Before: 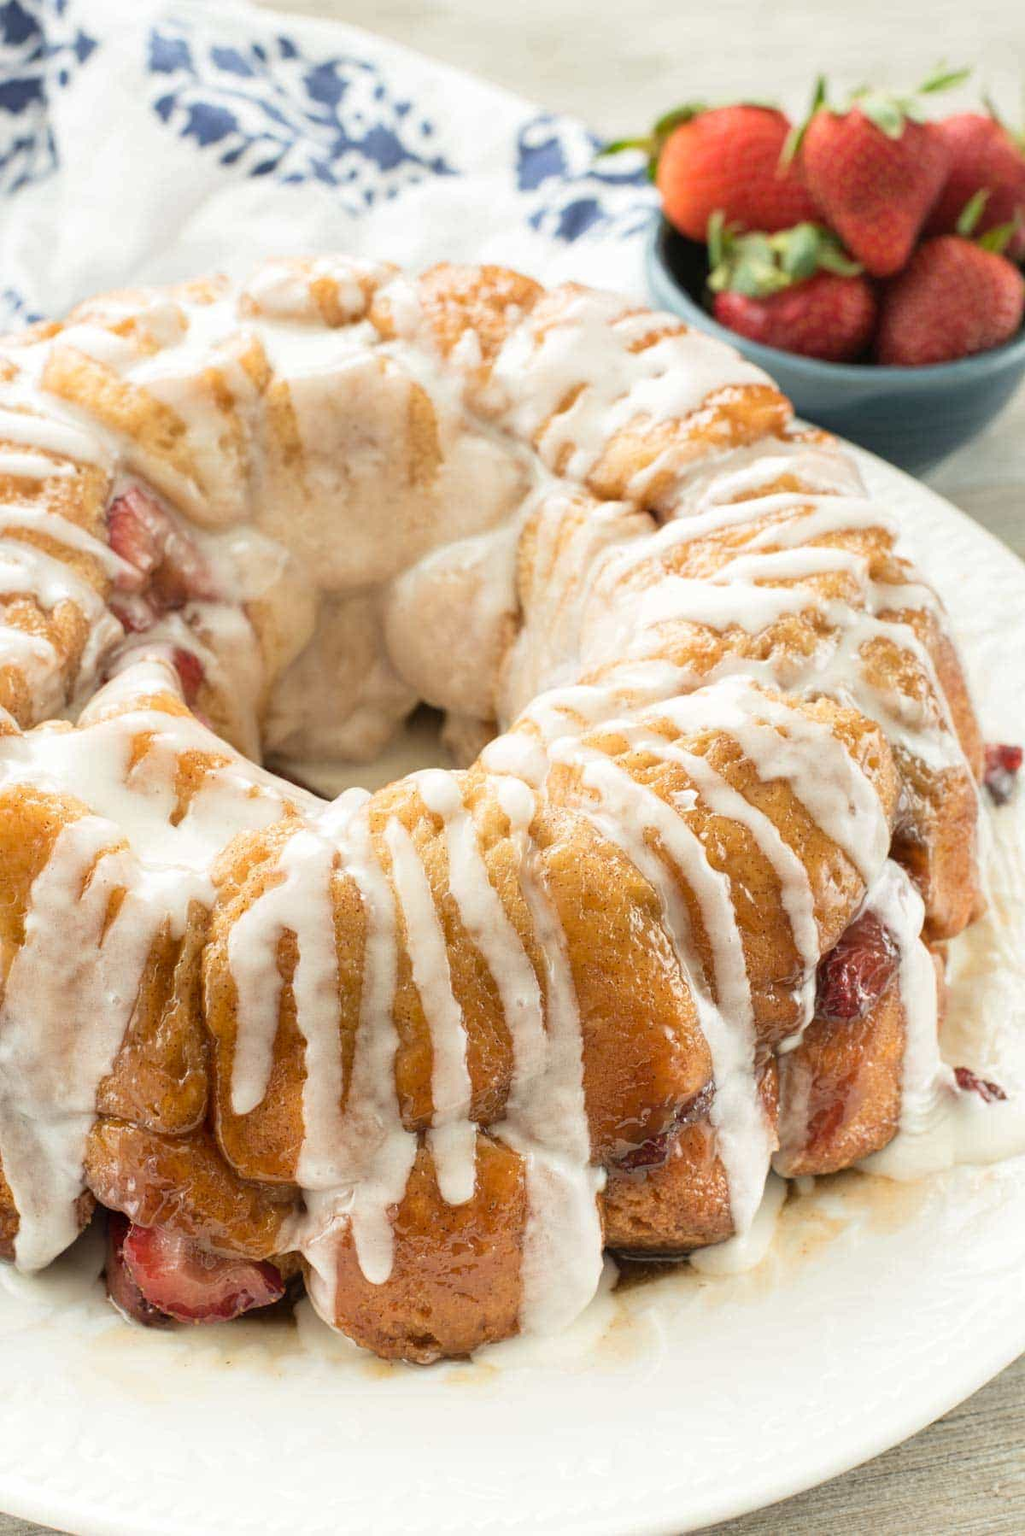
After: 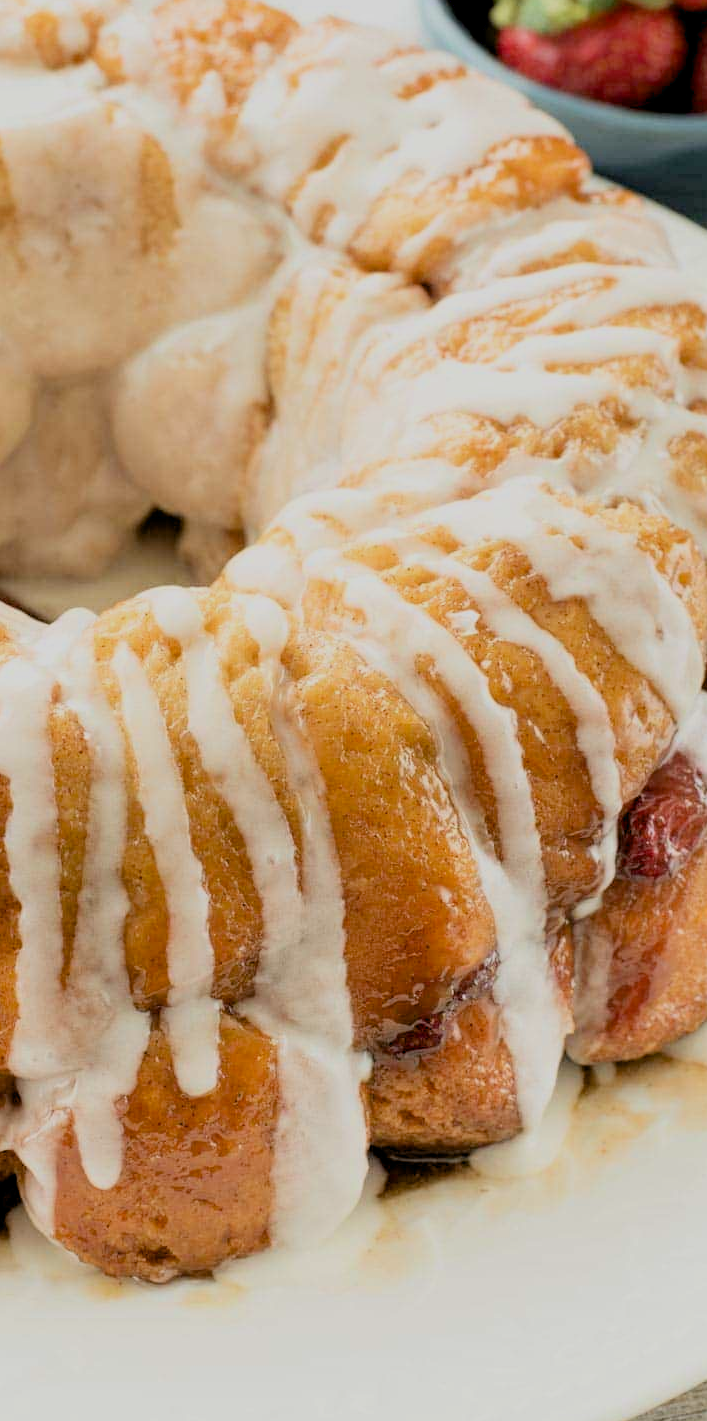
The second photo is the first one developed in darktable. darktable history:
exposure: black level correction 0.01, exposure 0.017 EV
filmic rgb: black relative exposure -7.65 EV, white relative exposure 4.56 EV, threshold 5.99 EV, hardness 3.61, color science v6 (2022), enable highlight reconstruction true
crop and rotate: left 28.24%, top 17.521%, right 12.821%, bottom 3.432%
